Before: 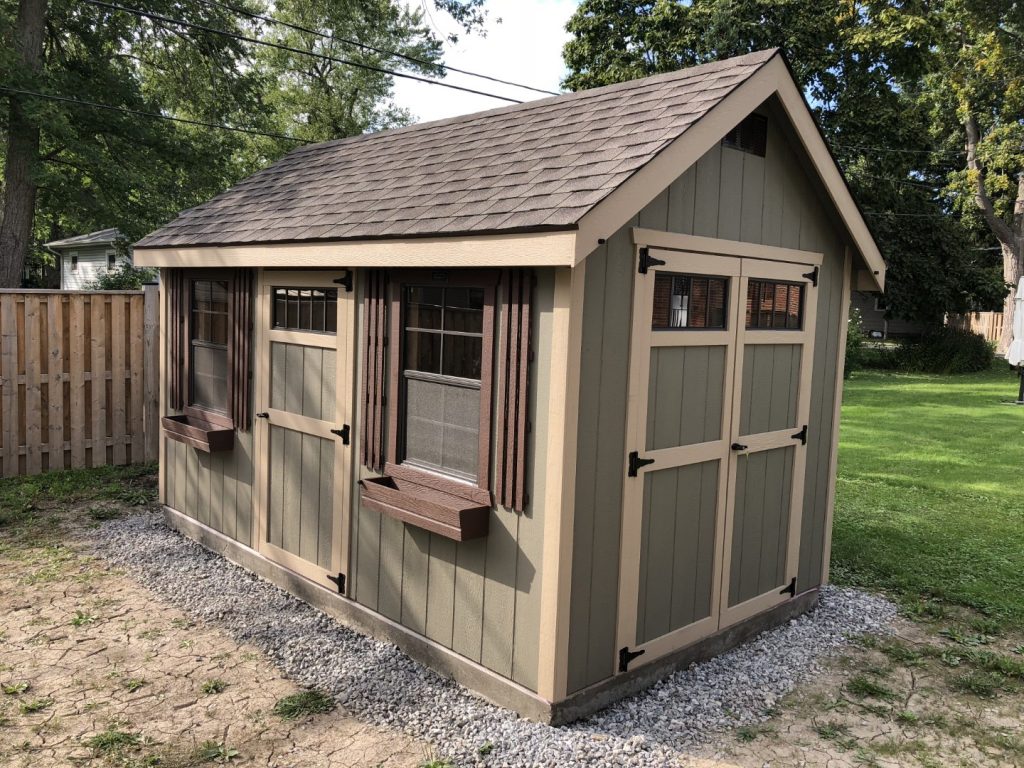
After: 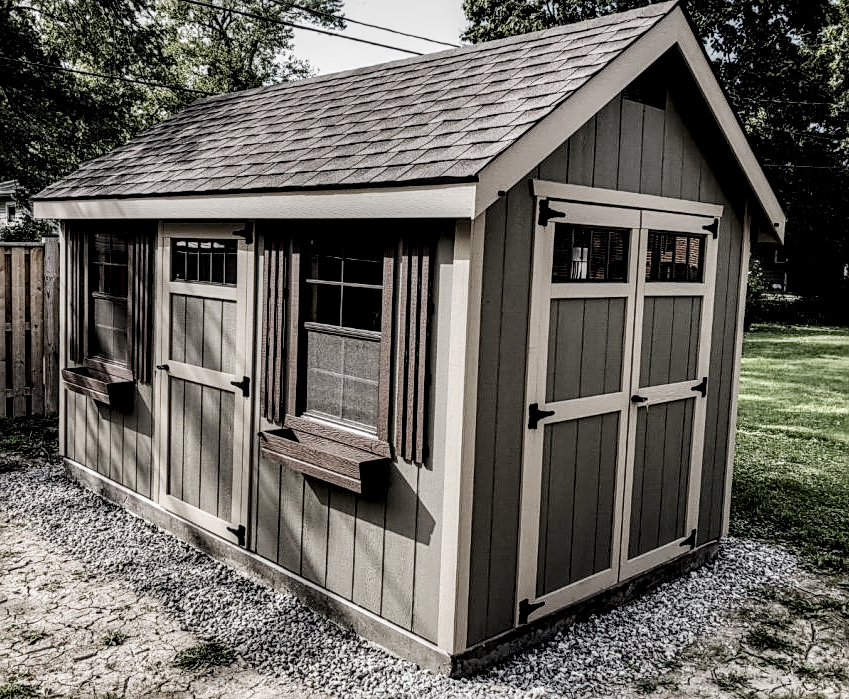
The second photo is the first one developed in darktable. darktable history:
sharpen: on, module defaults
filmic rgb: black relative exposure -5.08 EV, white relative exposure 3.97 EV, hardness 2.9, contrast 1.392, highlights saturation mix -28.54%, preserve chrominance no, color science v5 (2021), iterations of high-quality reconstruction 0, contrast in shadows safe, contrast in highlights safe
local contrast: highlights 12%, shadows 38%, detail 184%, midtone range 0.464
crop: left 9.814%, top 6.348%, right 7.268%, bottom 2.527%
